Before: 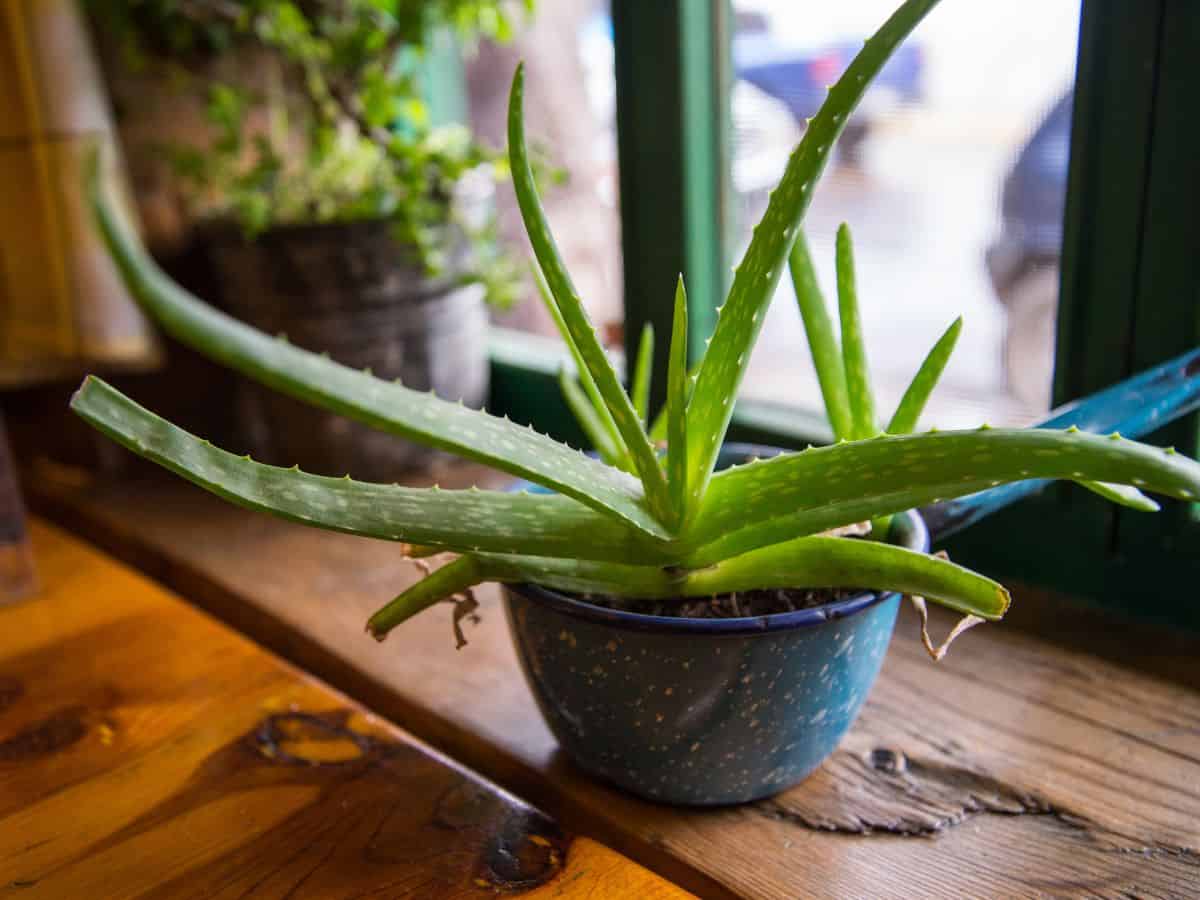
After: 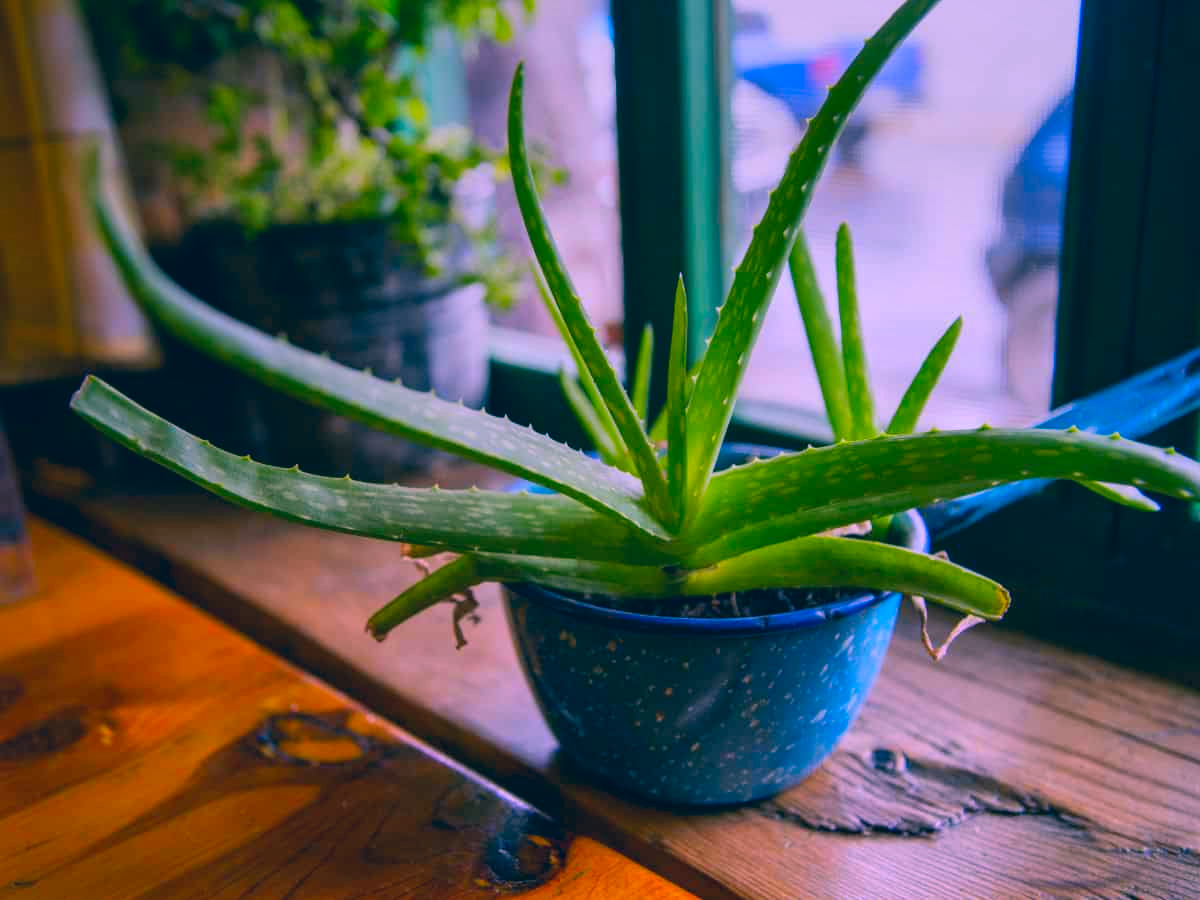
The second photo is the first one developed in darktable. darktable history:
shadows and highlights: shadows 30
graduated density: rotation -0.352°, offset 57.64
color correction: highlights a* 17.03, highlights b* 0.205, shadows a* -15.38, shadows b* -14.56, saturation 1.5
white balance: red 0.967, blue 1.119, emerald 0.756
